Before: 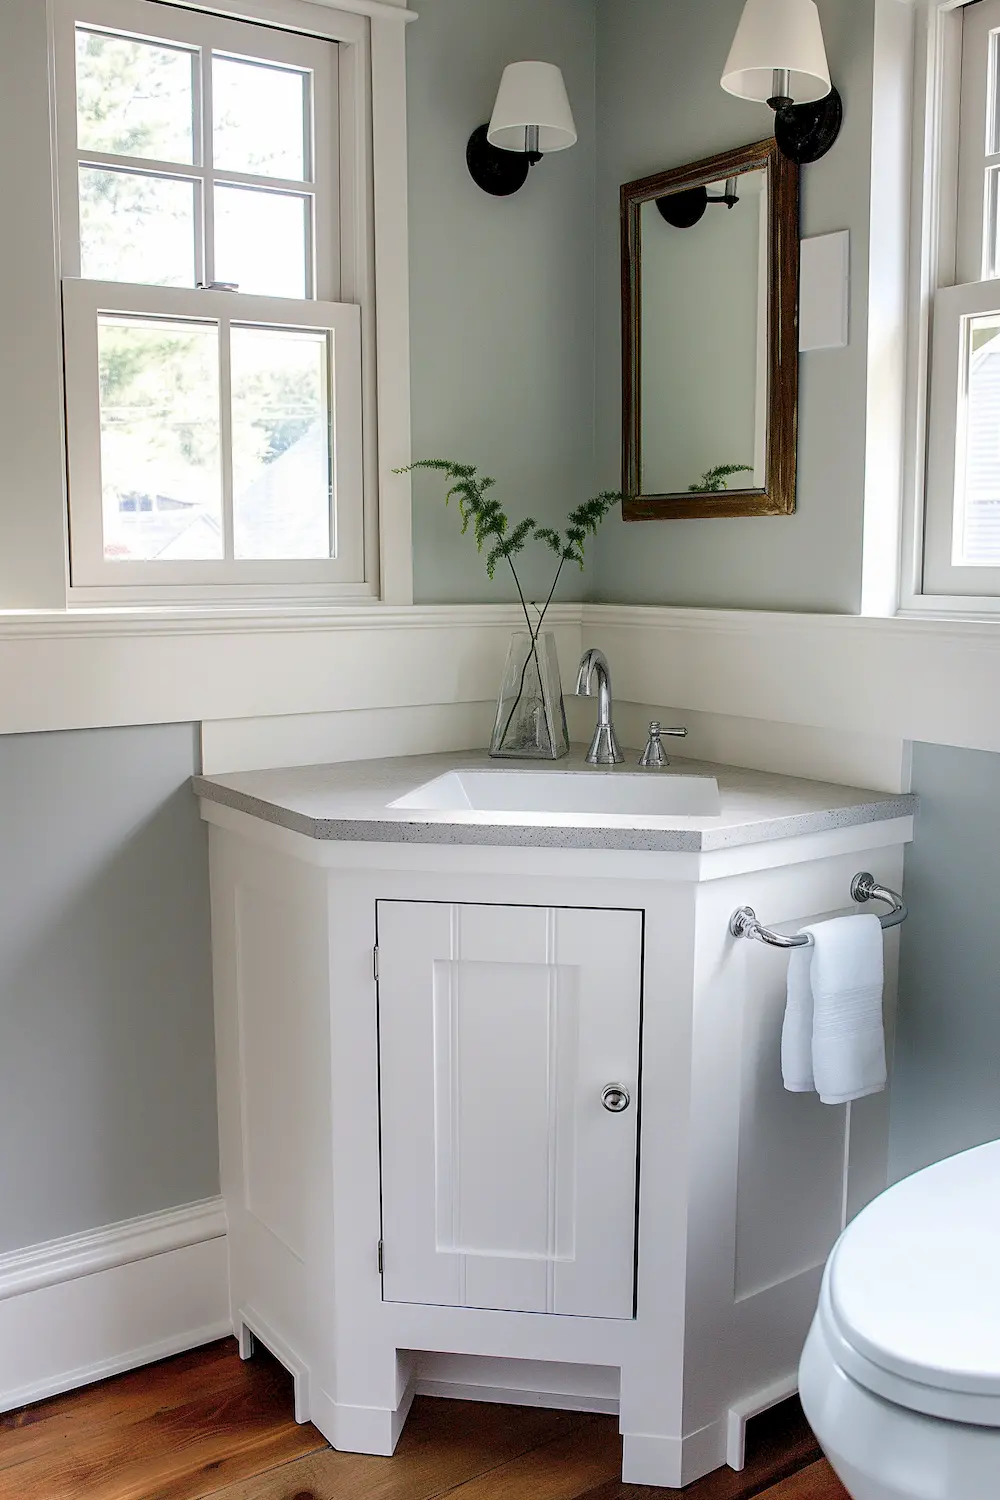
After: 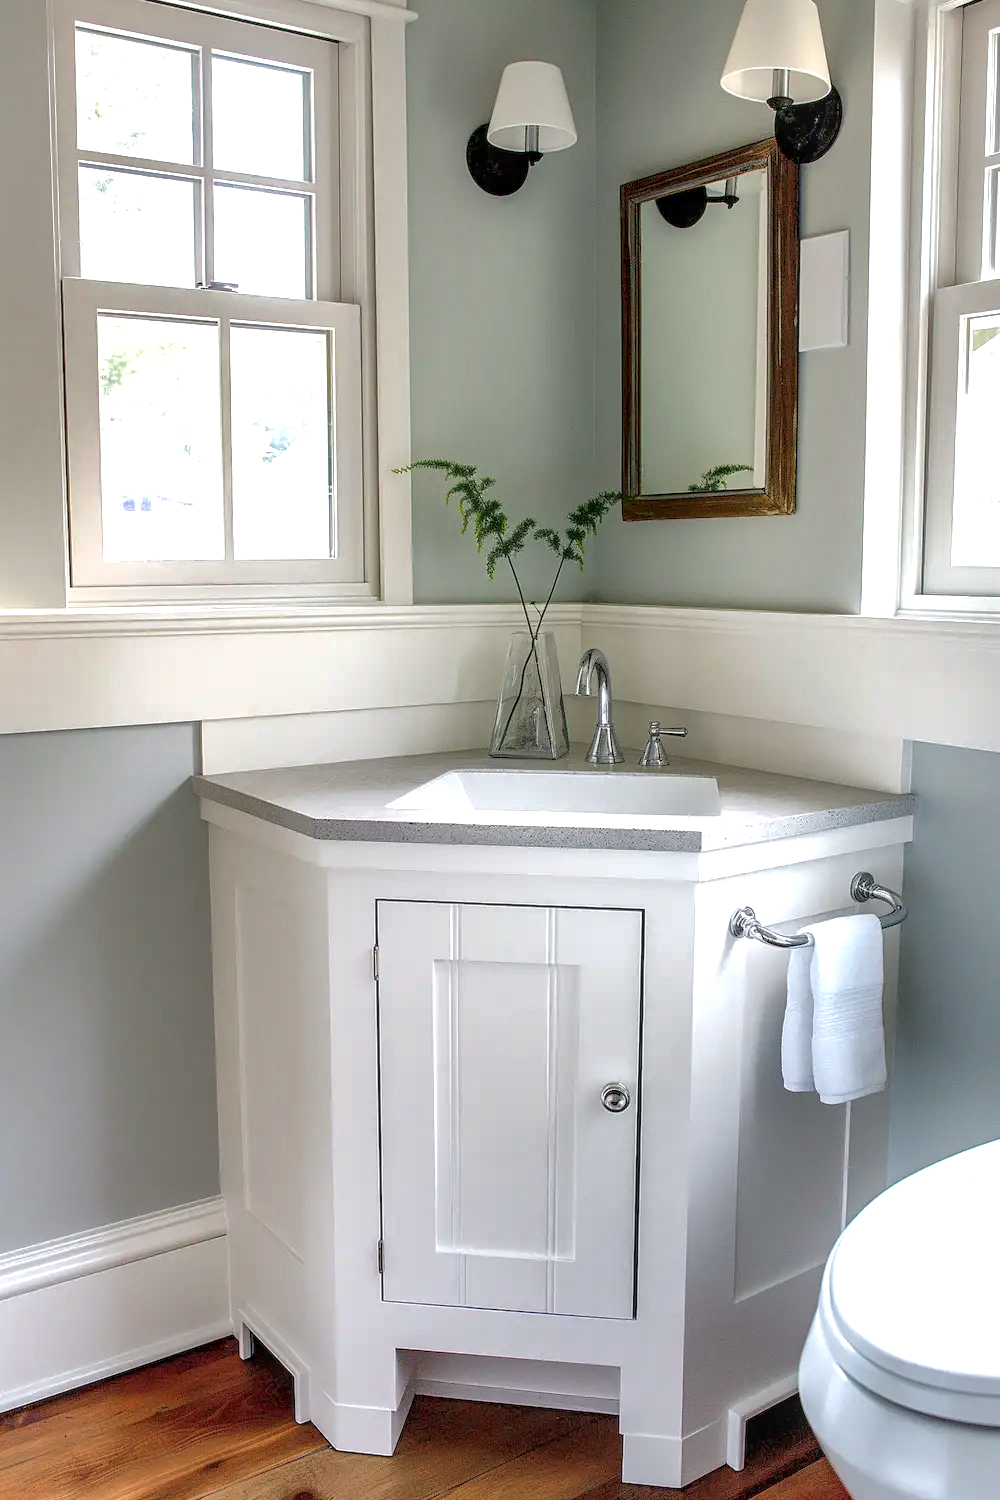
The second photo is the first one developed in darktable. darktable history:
shadows and highlights: on, module defaults
exposure: black level correction 0, exposure 0.499 EV, compensate highlight preservation false
local contrast: on, module defaults
